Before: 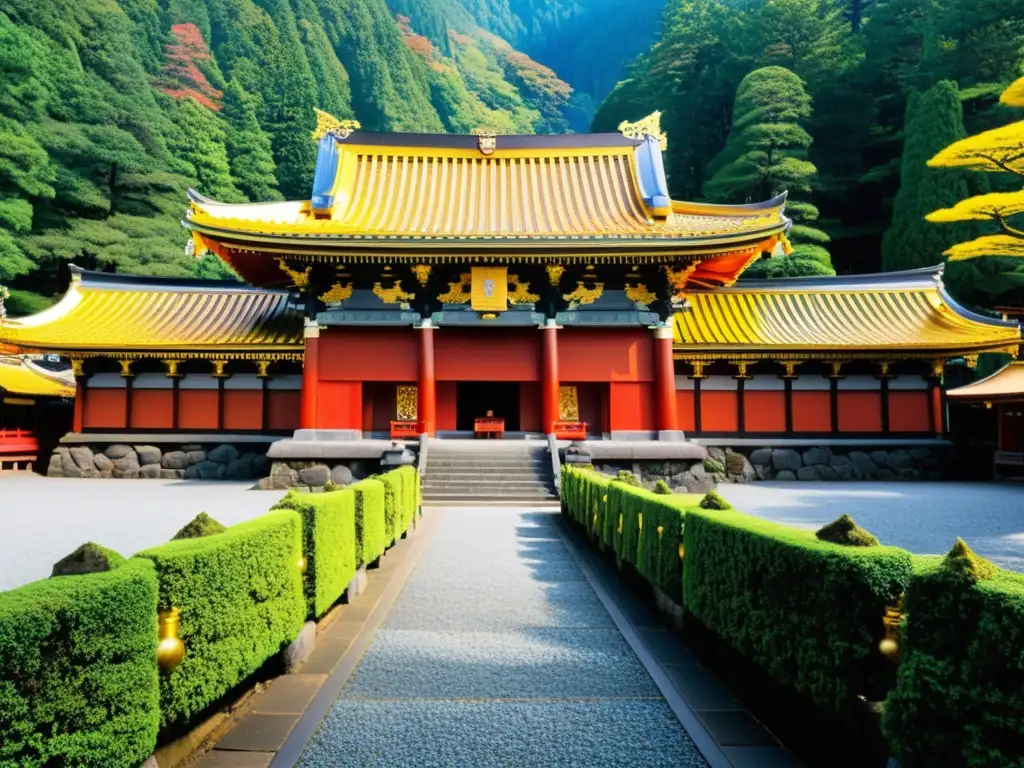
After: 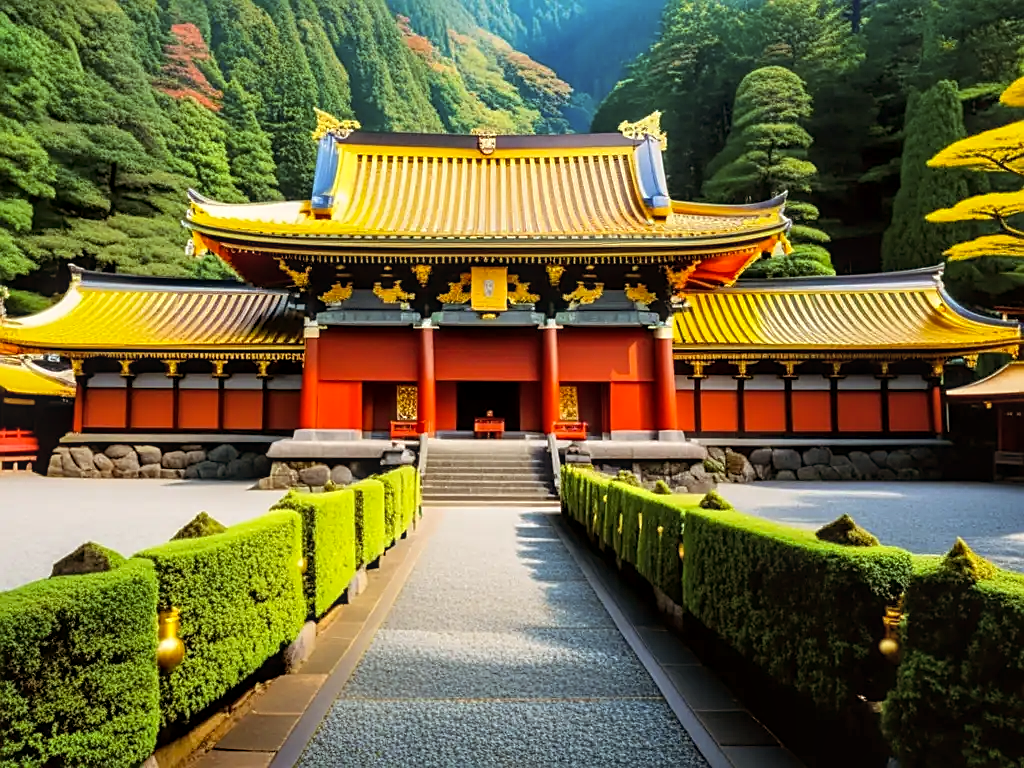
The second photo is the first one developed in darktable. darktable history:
color balance rgb: shadows lift › chroma 4.41%, shadows lift › hue 27°, power › chroma 2.5%, power › hue 70°, highlights gain › chroma 1%, highlights gain › hue 27°, saturation formula JzAzBz (2021)
sharpen: on, module defaults
exposure: compensate highlight preservation false
local contrast: on, module defaults
